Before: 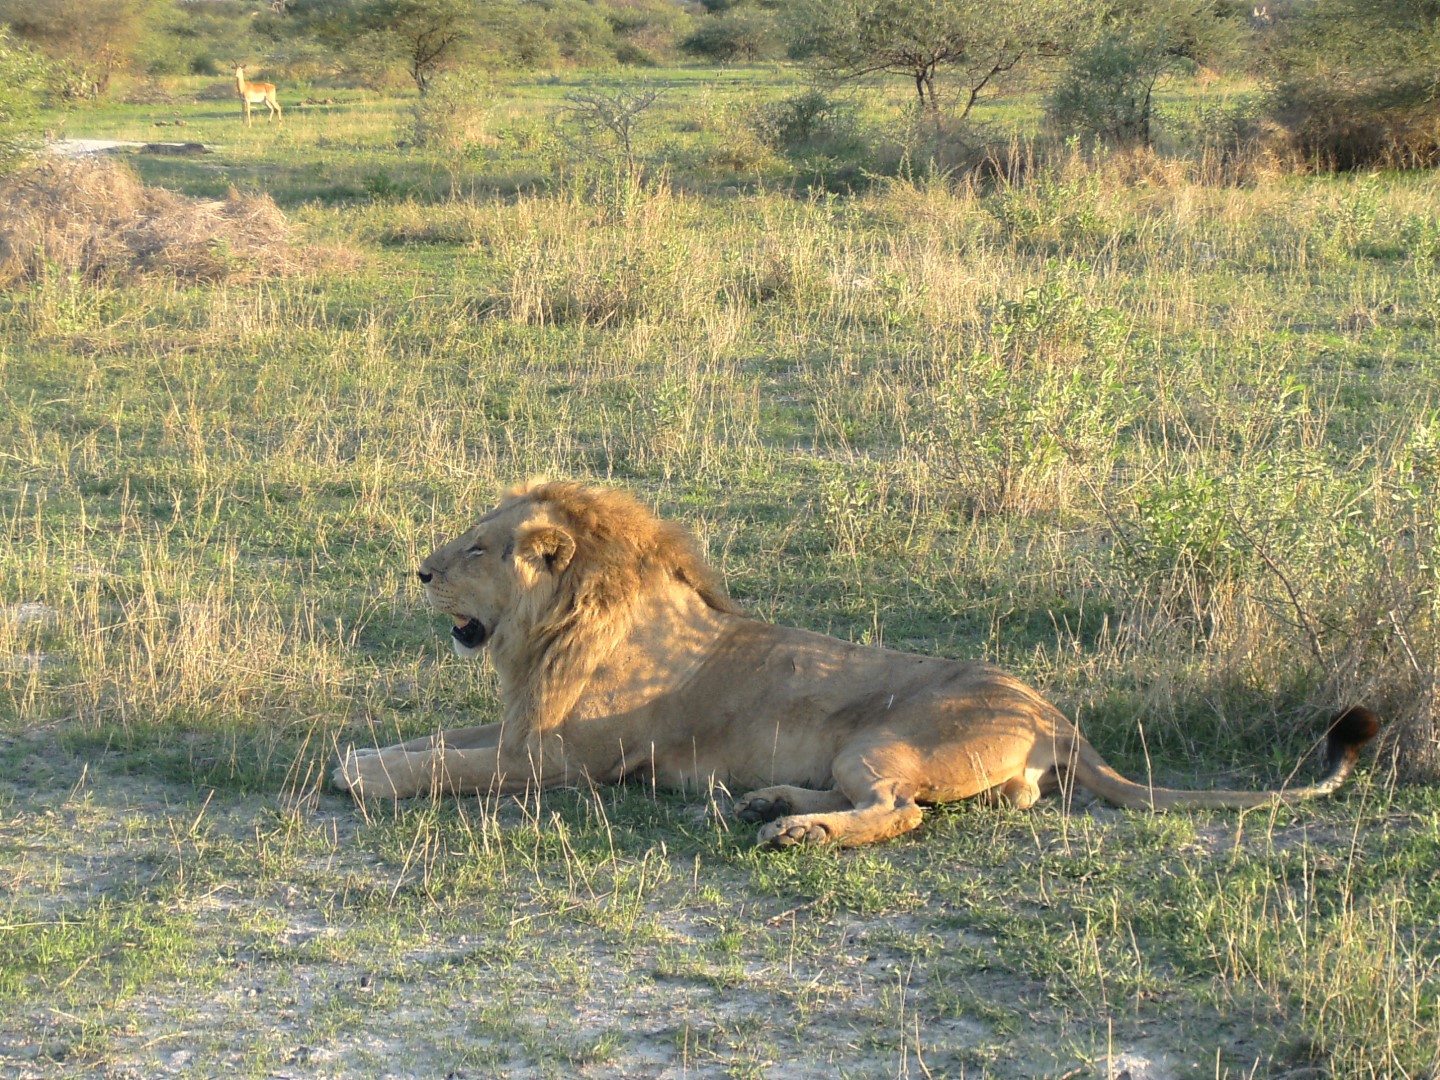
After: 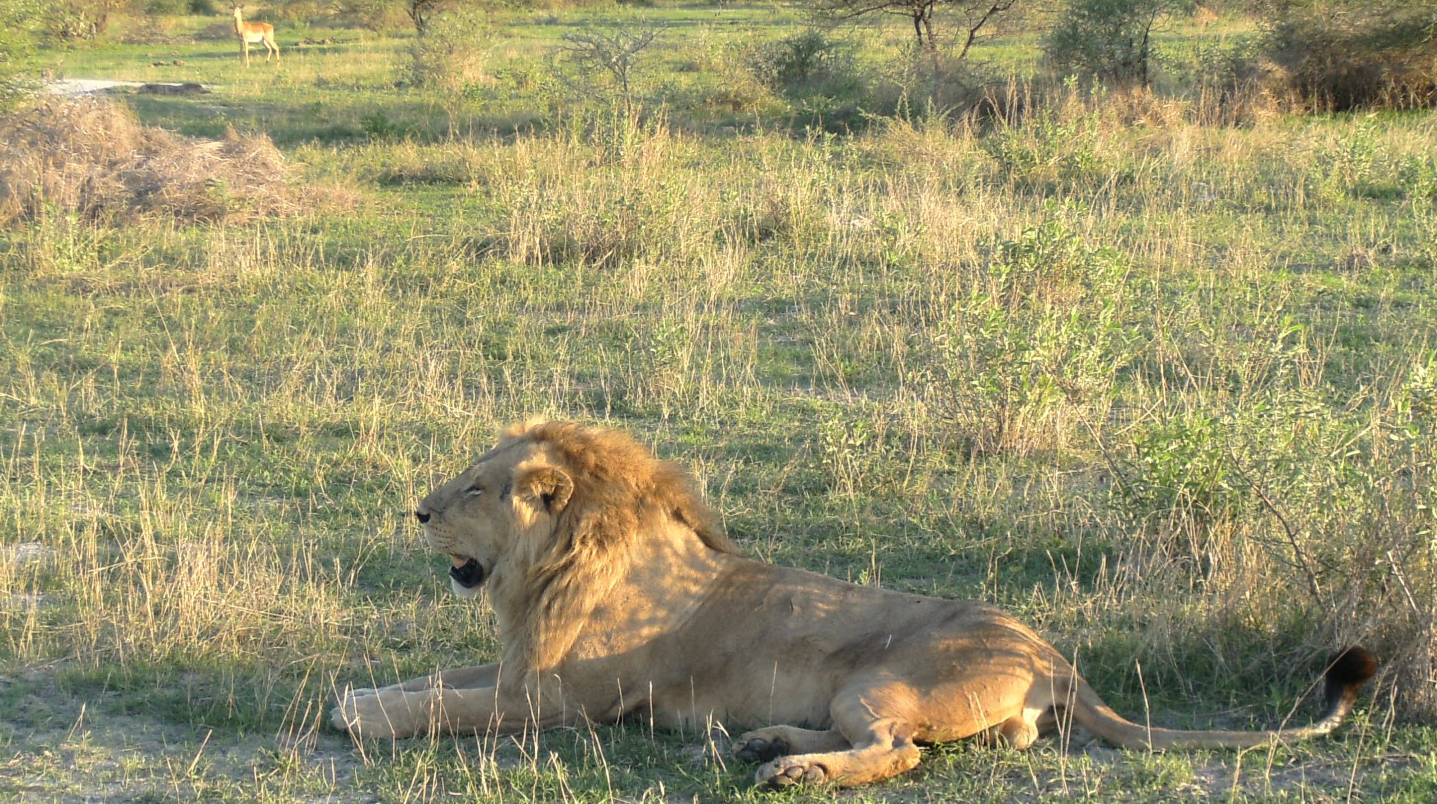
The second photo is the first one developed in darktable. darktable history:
crop: left 0.204%, top 5.566%, bottom 19.907%
